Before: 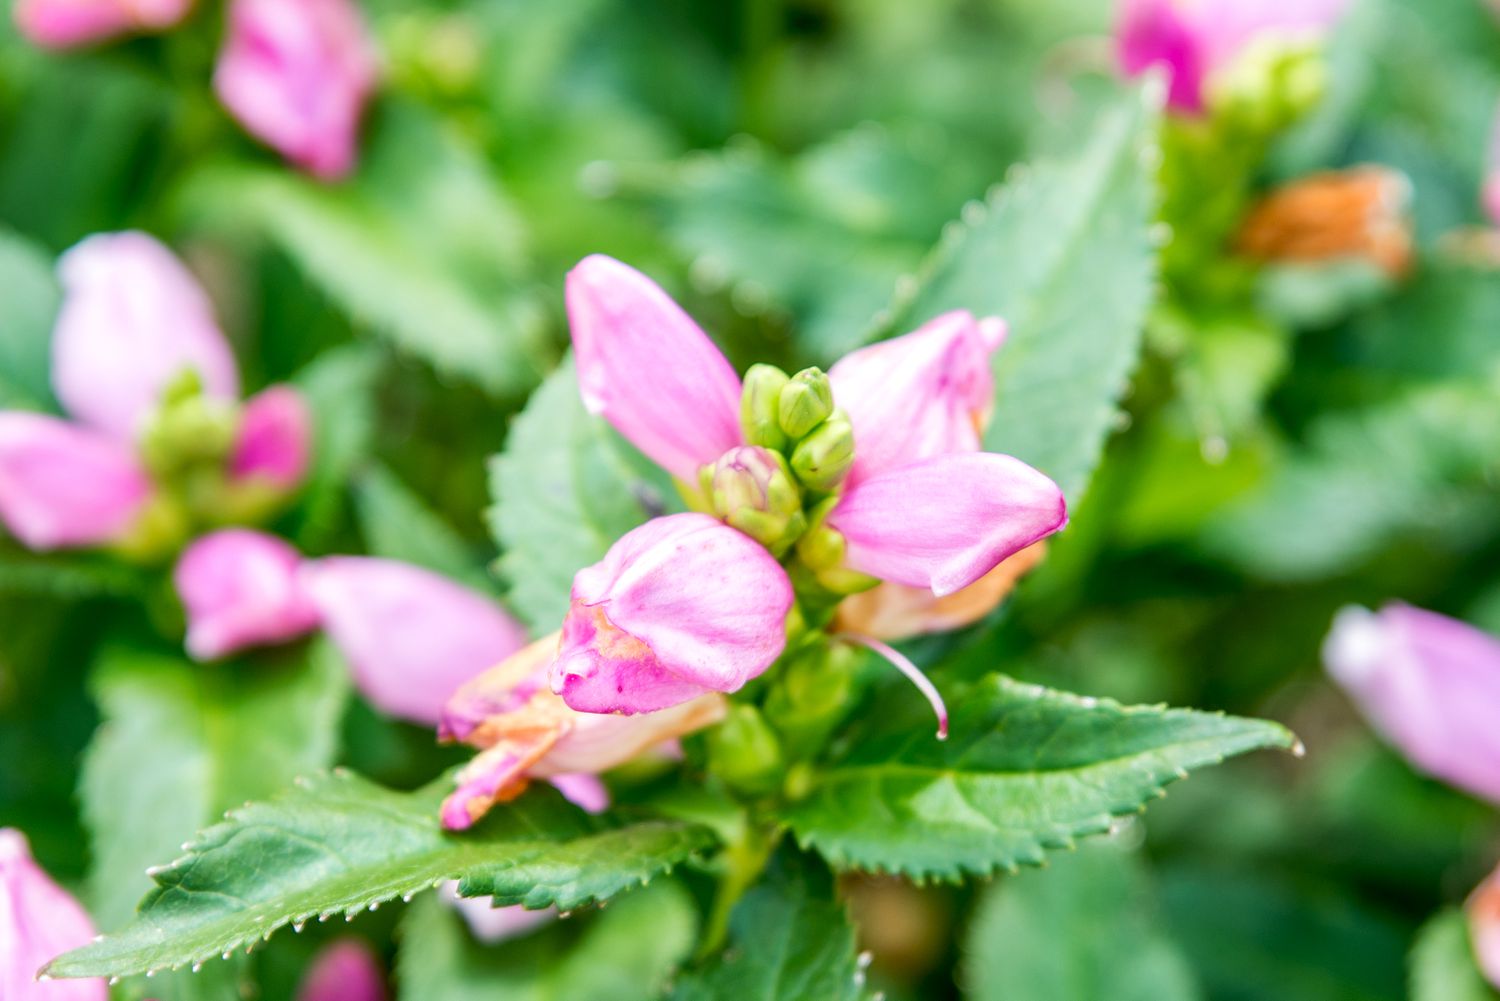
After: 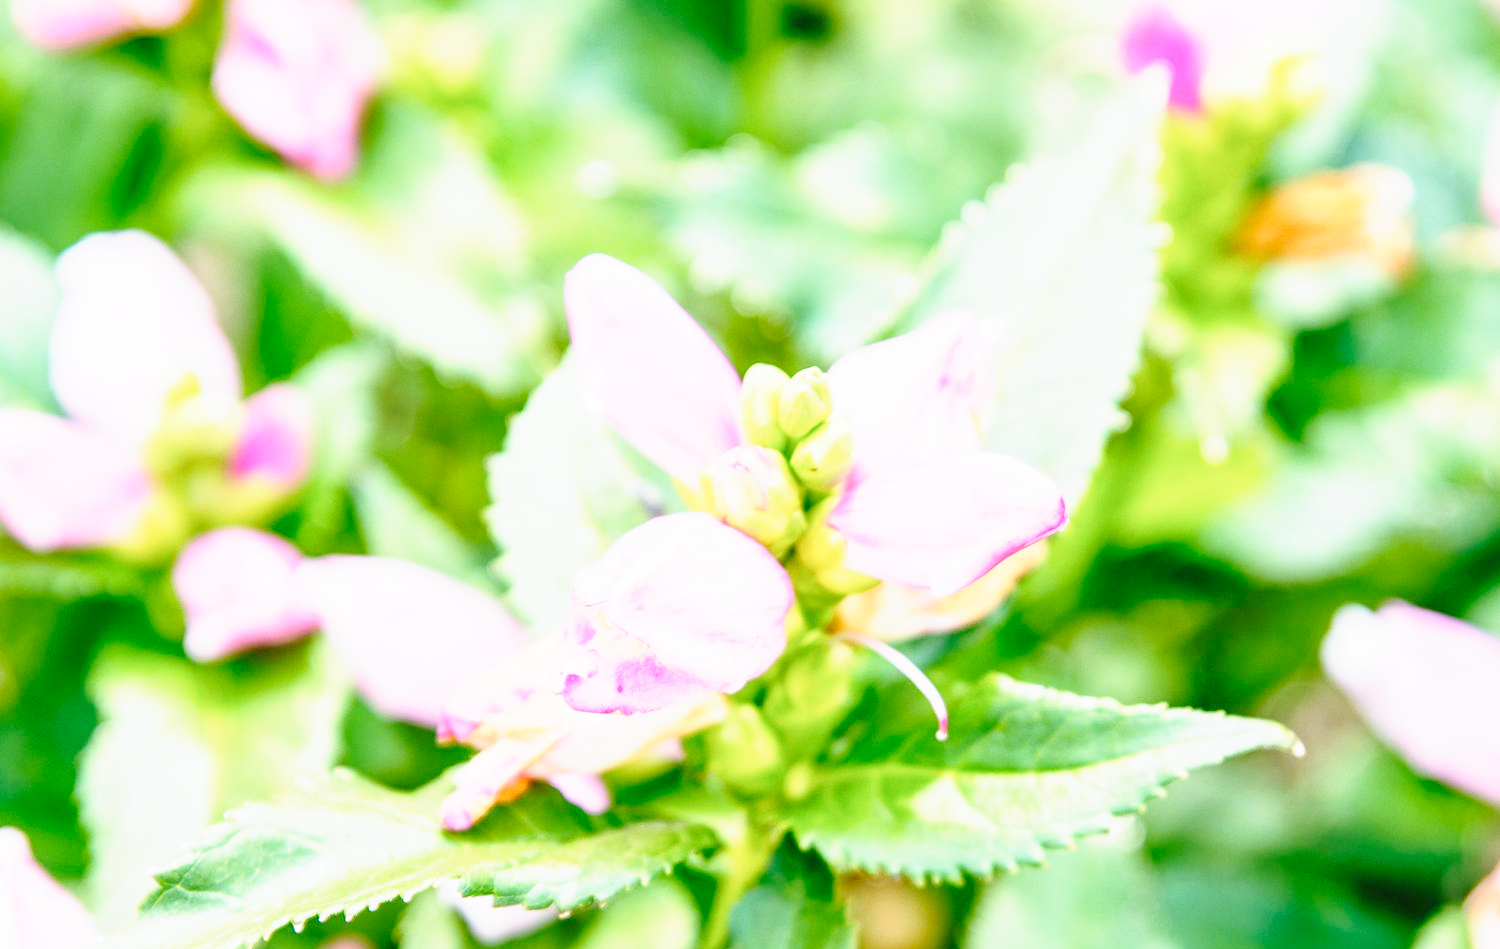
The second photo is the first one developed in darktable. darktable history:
crop and rotate: top 0.009%, bottom 5.137%
exposure: black level correction 0, exposure 0.853 EV, compensate highlight preservation false
base curve: curves: ch0 [(0, 0) (0.025, 0.046) (0.112, 0.277) (0.467, 0.74) (0.814, 0.929) (1, 0.942)], preserve colors none
